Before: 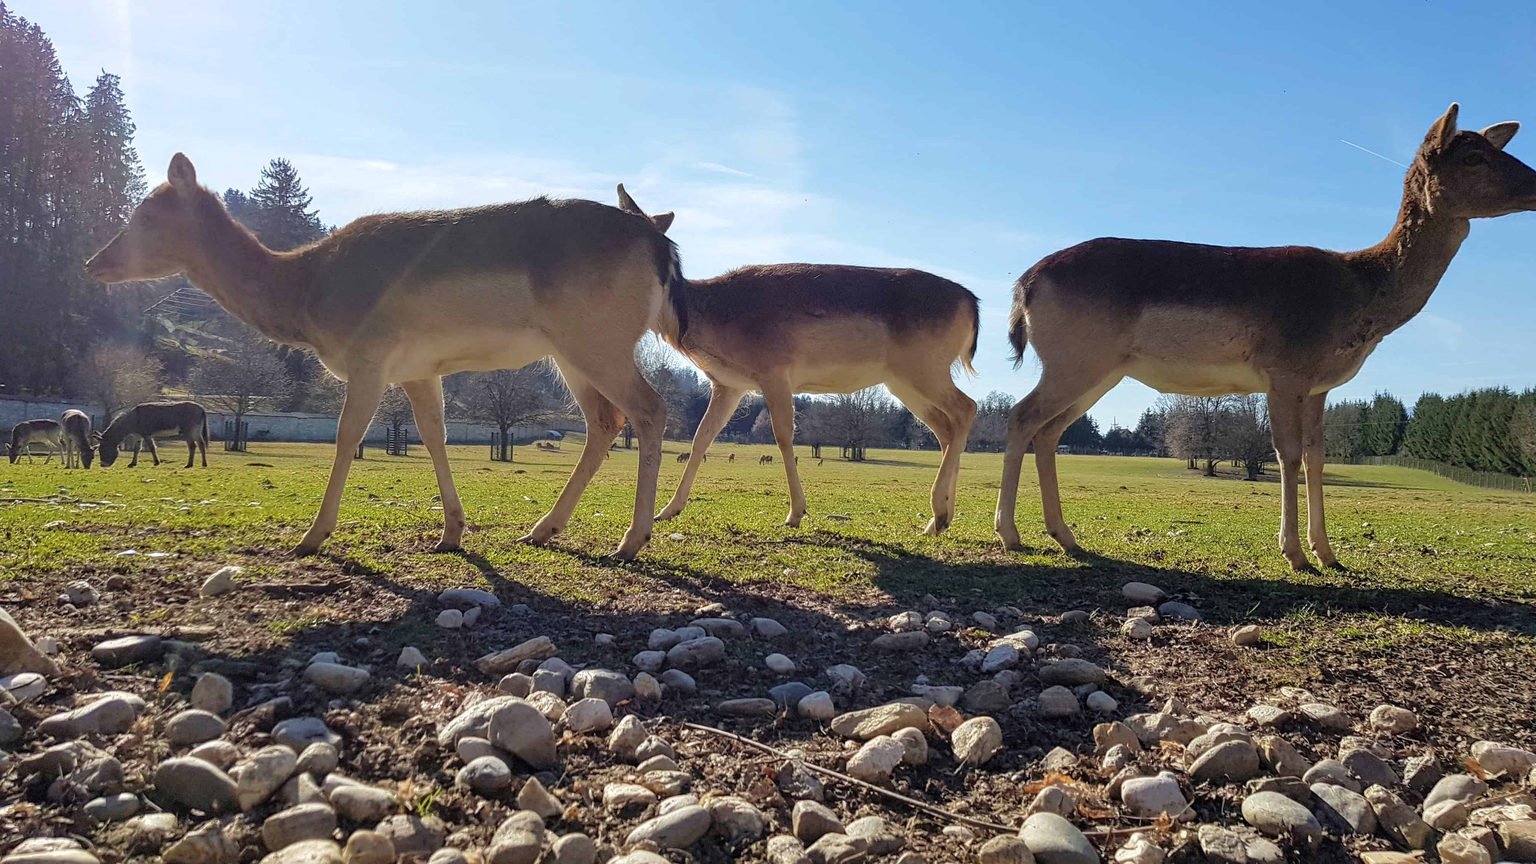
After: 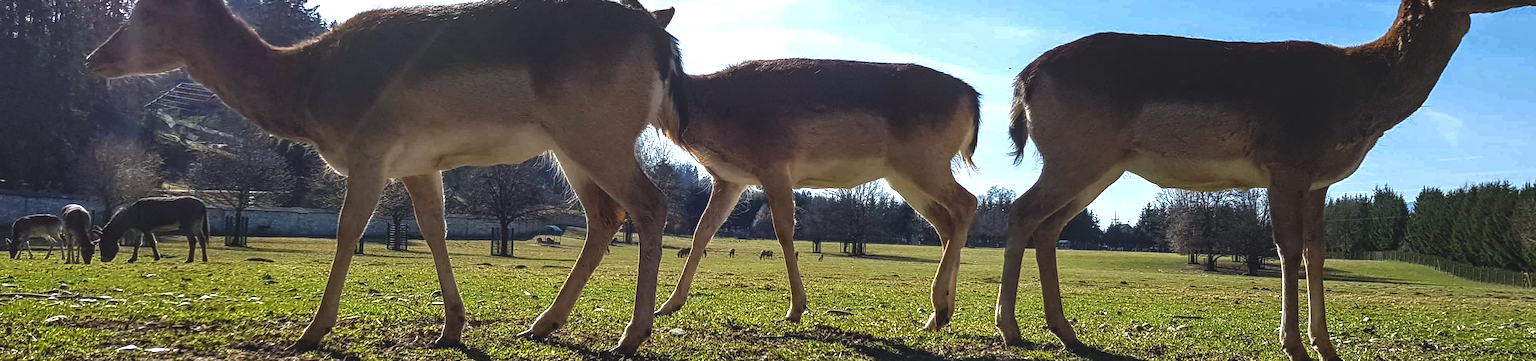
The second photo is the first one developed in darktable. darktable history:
crop and rotate: top 23.84%, bottom 34.294%
white balance: red 0.974, blue 1.044
contrast brightness saturation: contrast 0.09, brightness -0.59, saturation 0.17
local contrast: detail 130%
exposure: black level correction -0.071, exposure 0.5 EV, compensate highlight preservation false
